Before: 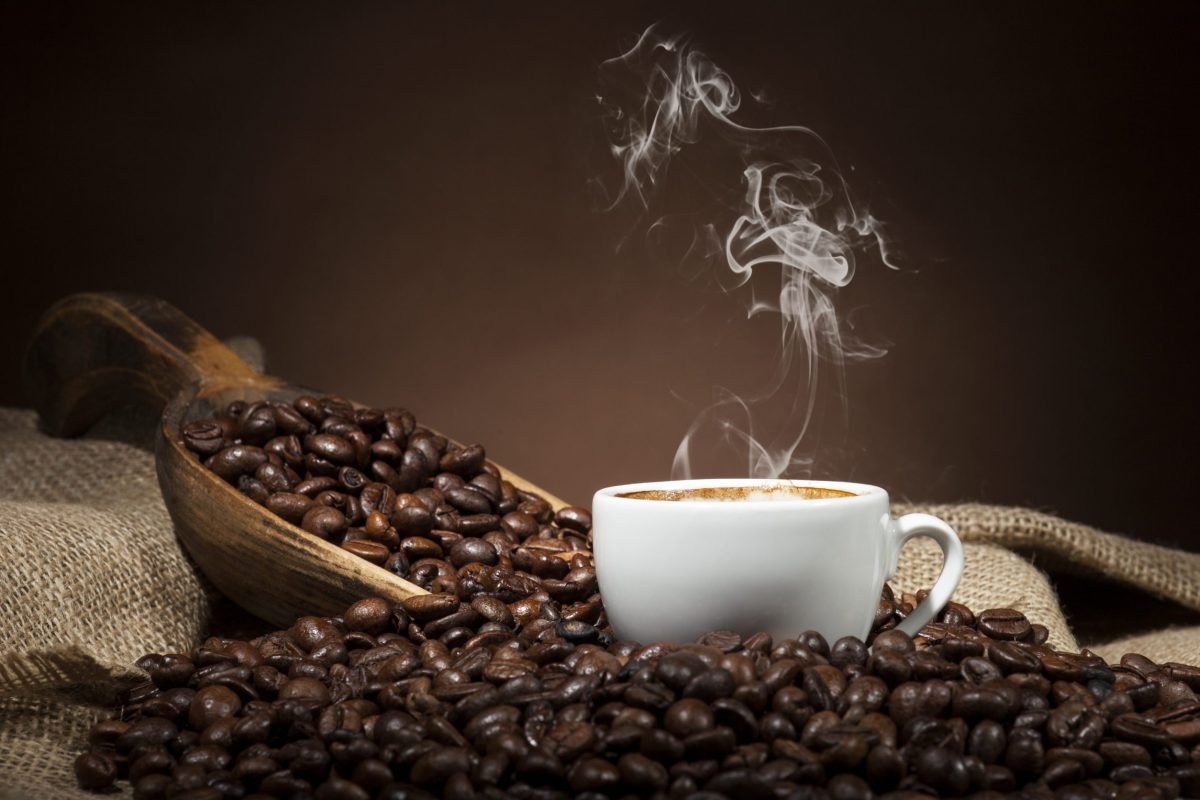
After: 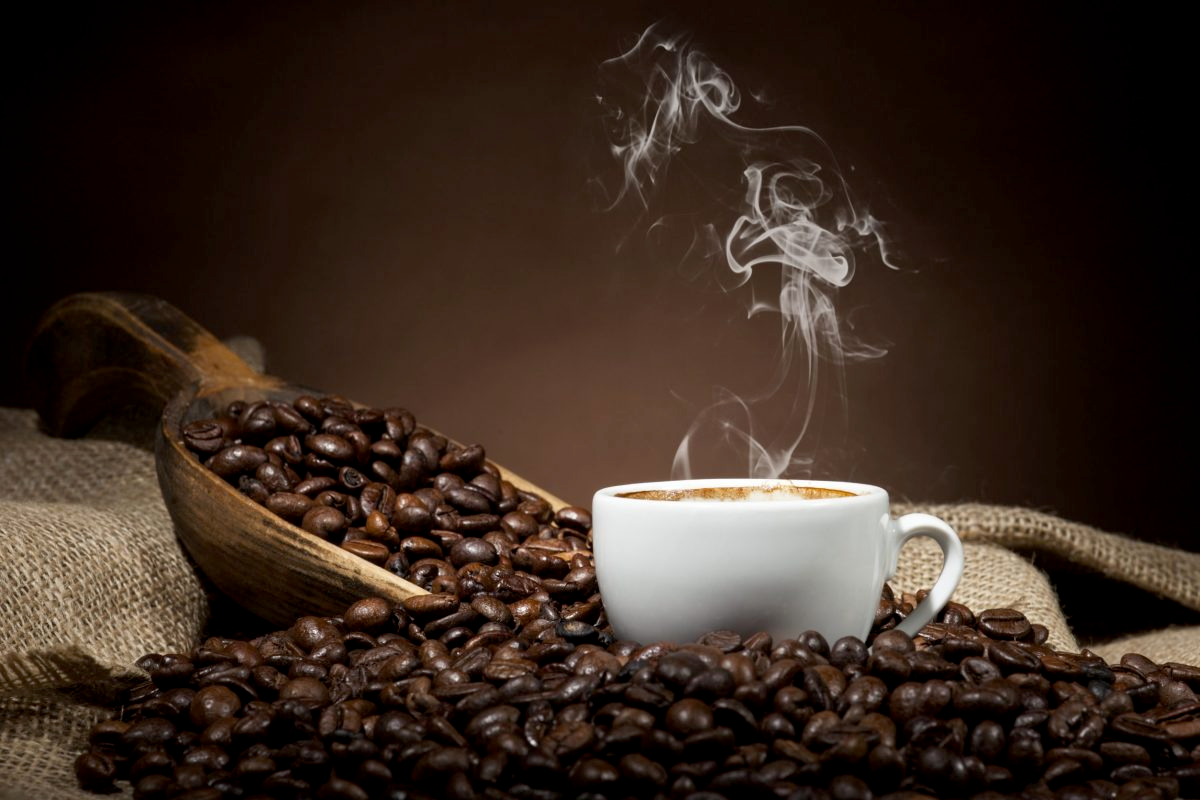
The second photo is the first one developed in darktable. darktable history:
exposure: black level correction 0.005, exposure 0.001 EV, compensate highlight preservation false
white balance: emerald 1
